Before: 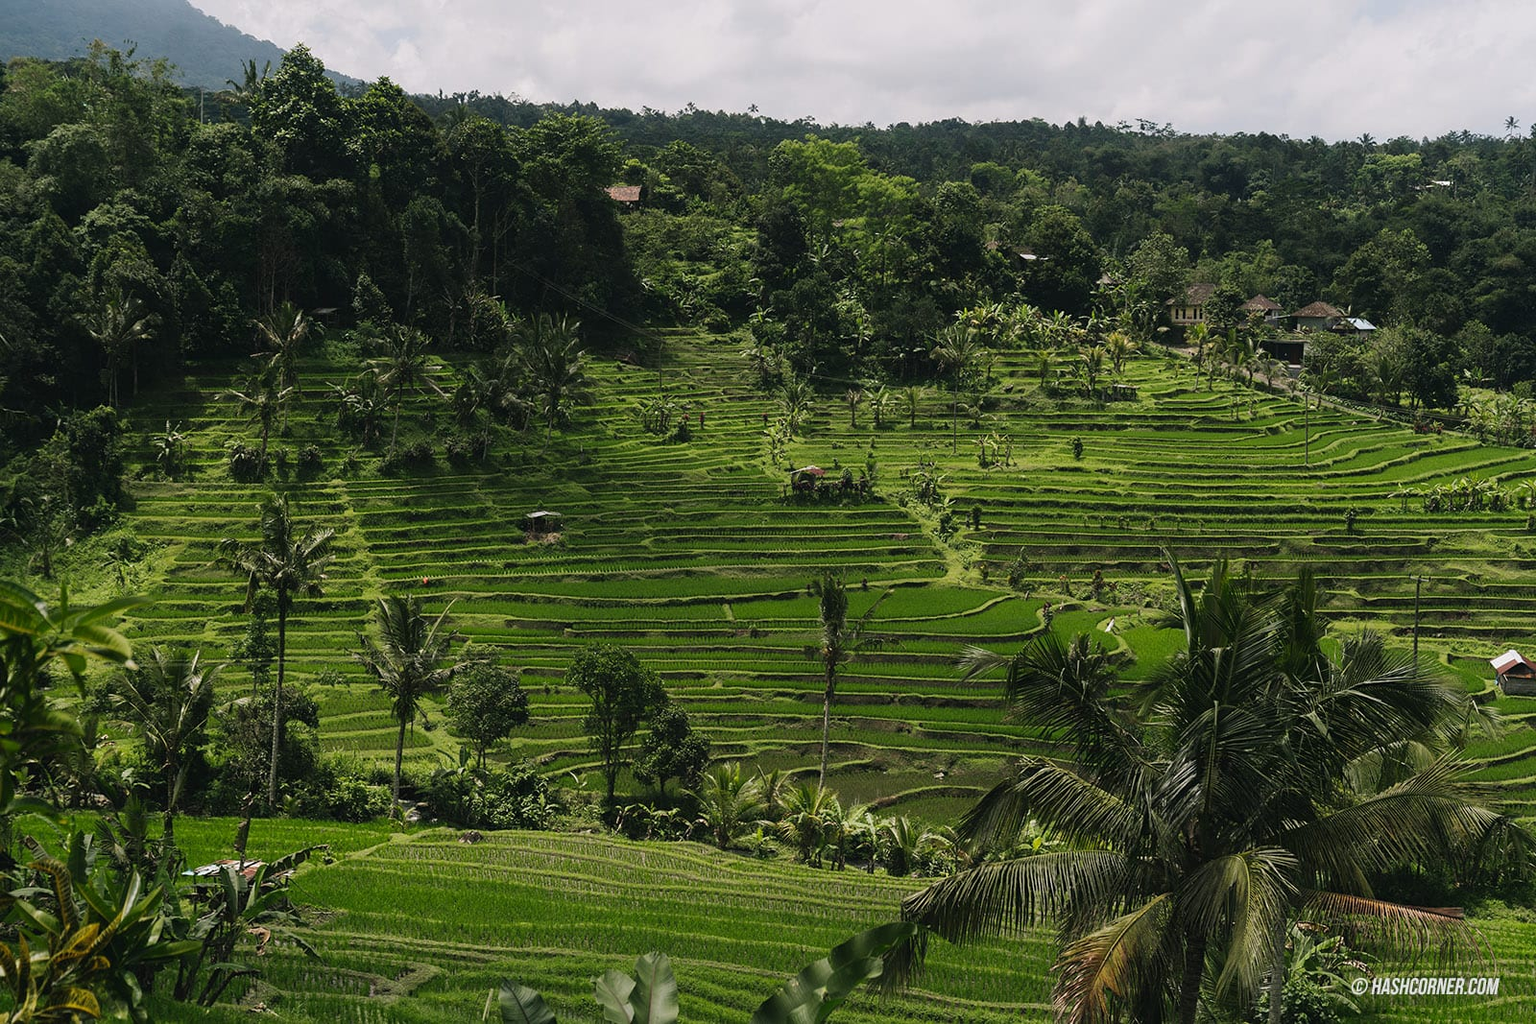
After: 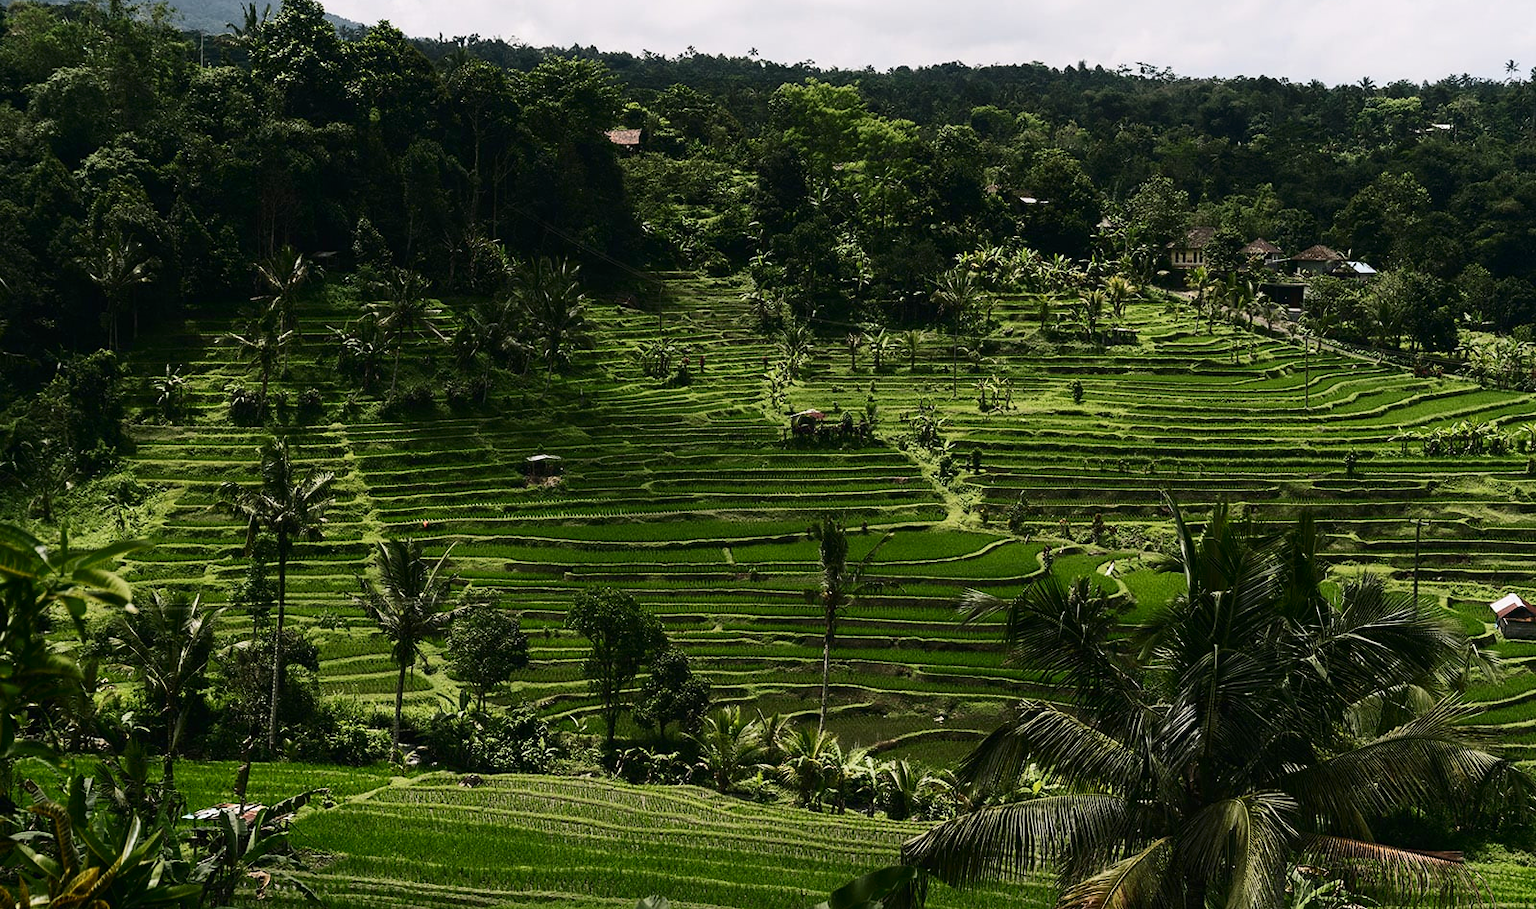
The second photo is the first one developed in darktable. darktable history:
contrast brightness saturation: contrast 0.28
crop and rotate: top 5.609%, bottom 5.609%
